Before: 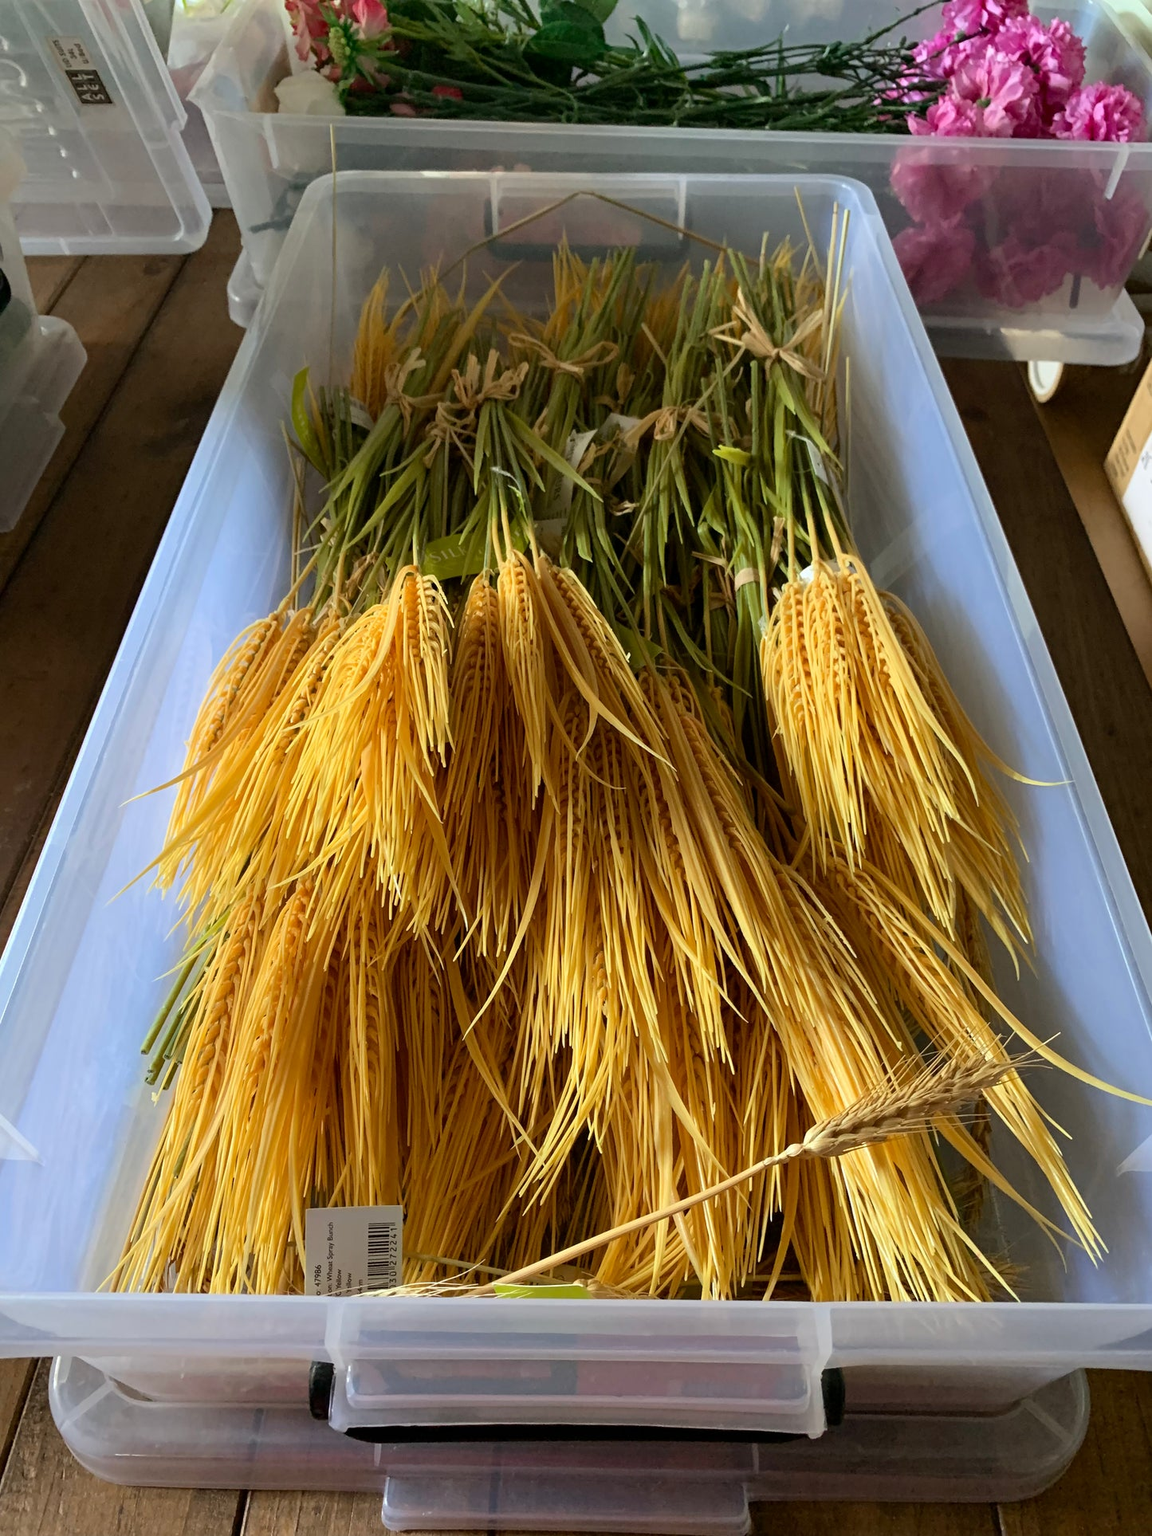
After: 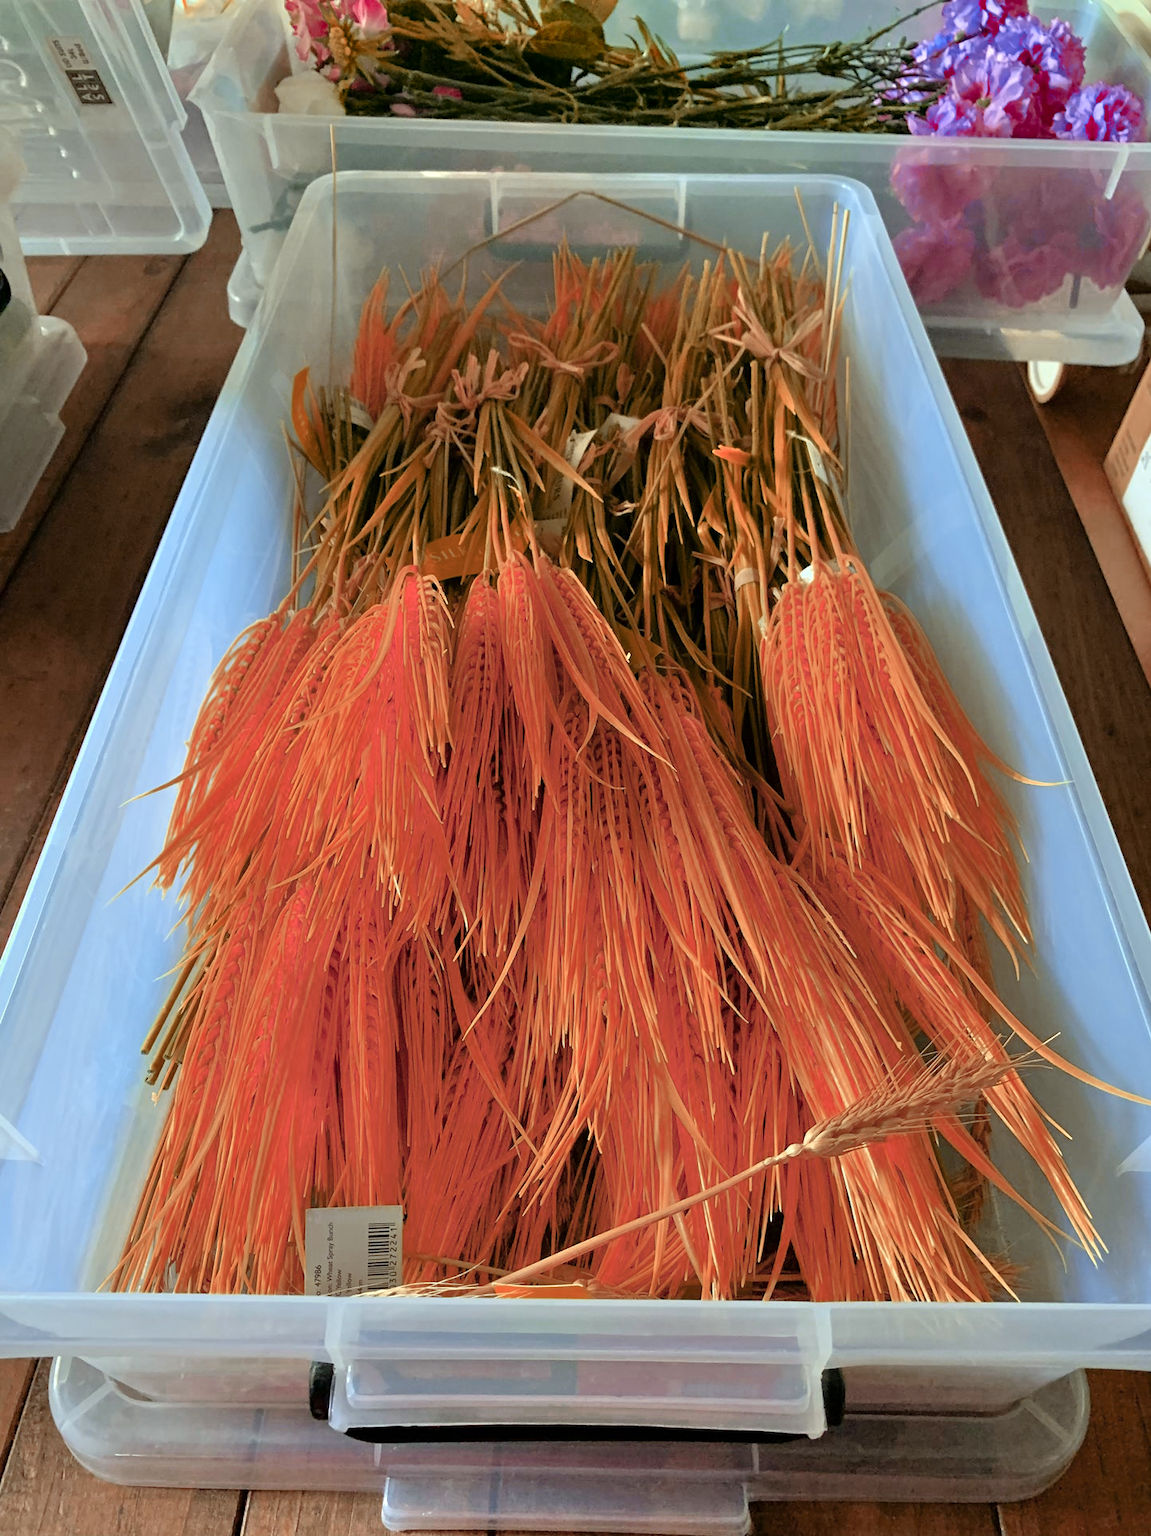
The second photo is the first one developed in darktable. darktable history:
color correction: highlights a* -6.69, highlights b* 0.49
tone equalizer: -7 EV 0.15 EV, -6 EV 0.6 EV, -5 EV 1.15 EV, -4 EV 1.33 EV, -3 EV 1.15 EV, -2 EV 0.6 EV, -1 EV 0.15 EV, mask exposure compensation -0.5 EV
color zones: curves: ch0 [(0.006, 0.385) (0.143, 0.563) (0.243, 0.321) (0.352, 0.464) (0.516, 0.456) (0.625, 0.5) (0.75, 0.5) (0.875, 0.5)]; ch1 [(0, 0.5) (0.134, 0.504) (0.246, 0.463) (0.421, 0.515) (0.5, 0.56) (0.625, 0.5) (0.75, 0.5) (0.875, 0.5)]; ch2 [(0, 0.5) (0.131, 0.426) (0.307, 0.289) (0.38, 0.188) (0.513, 0.216) (0.625, 0.548) (0.75, 0.468) (0.838, 0.396) (0.971, 0.311)]
